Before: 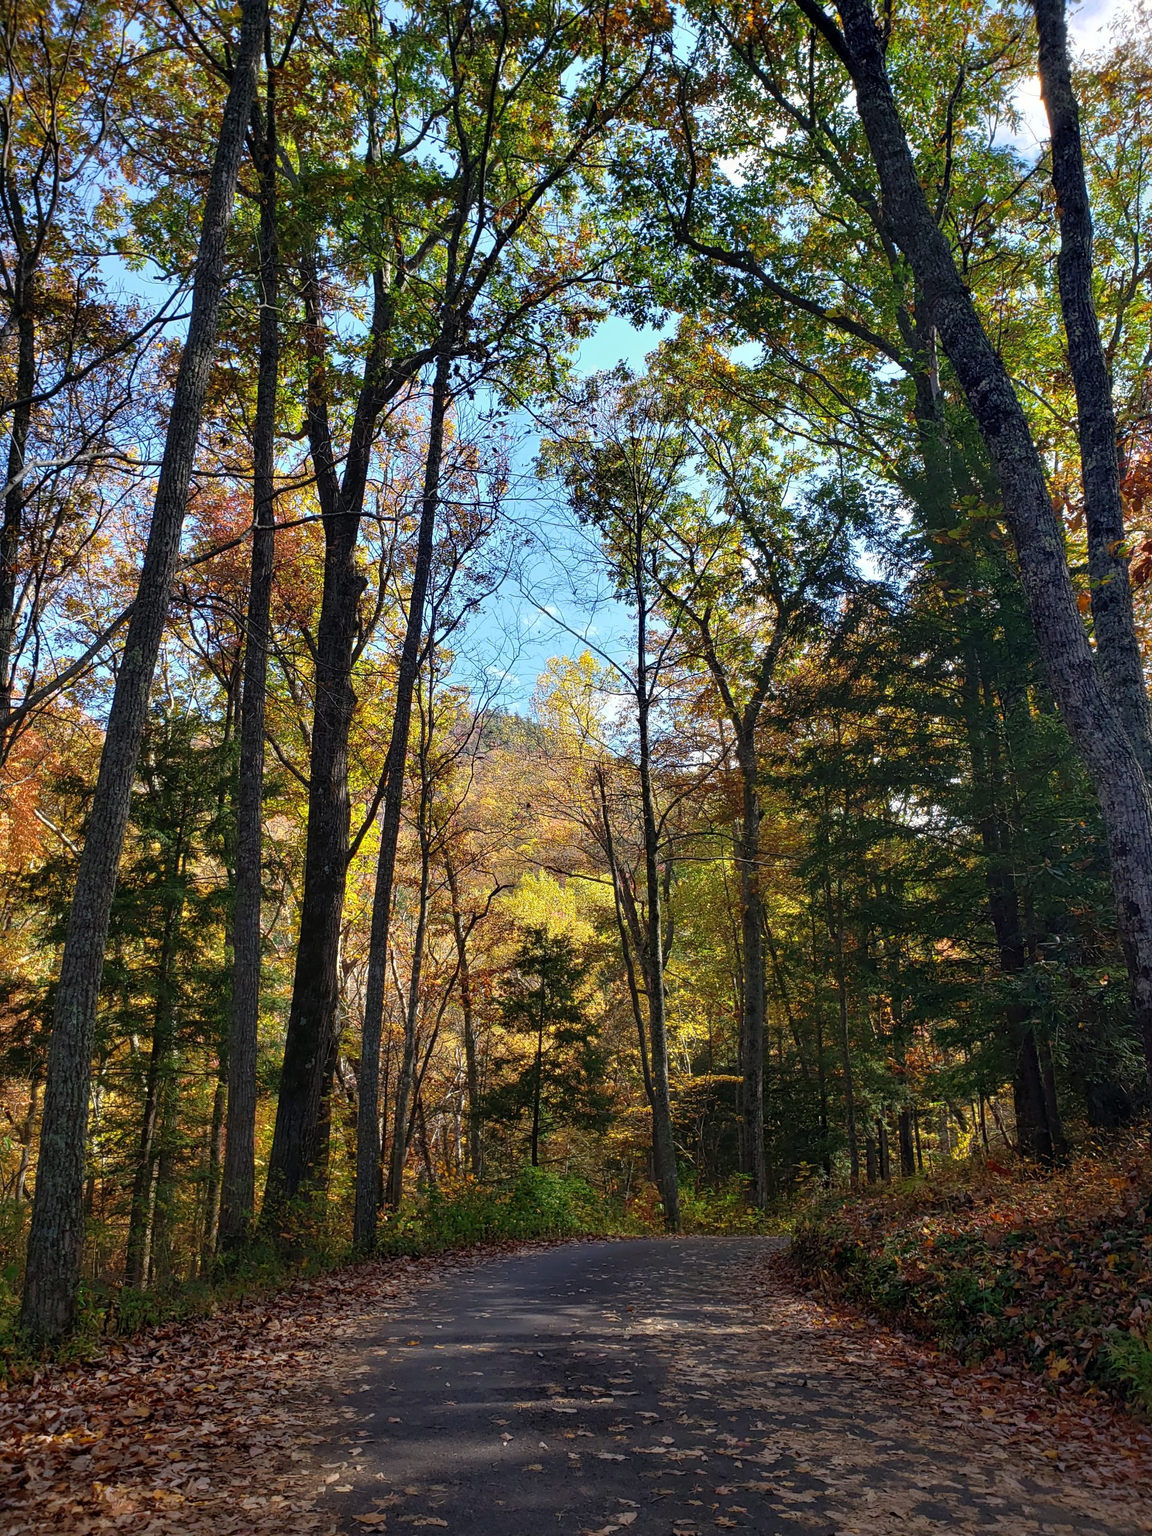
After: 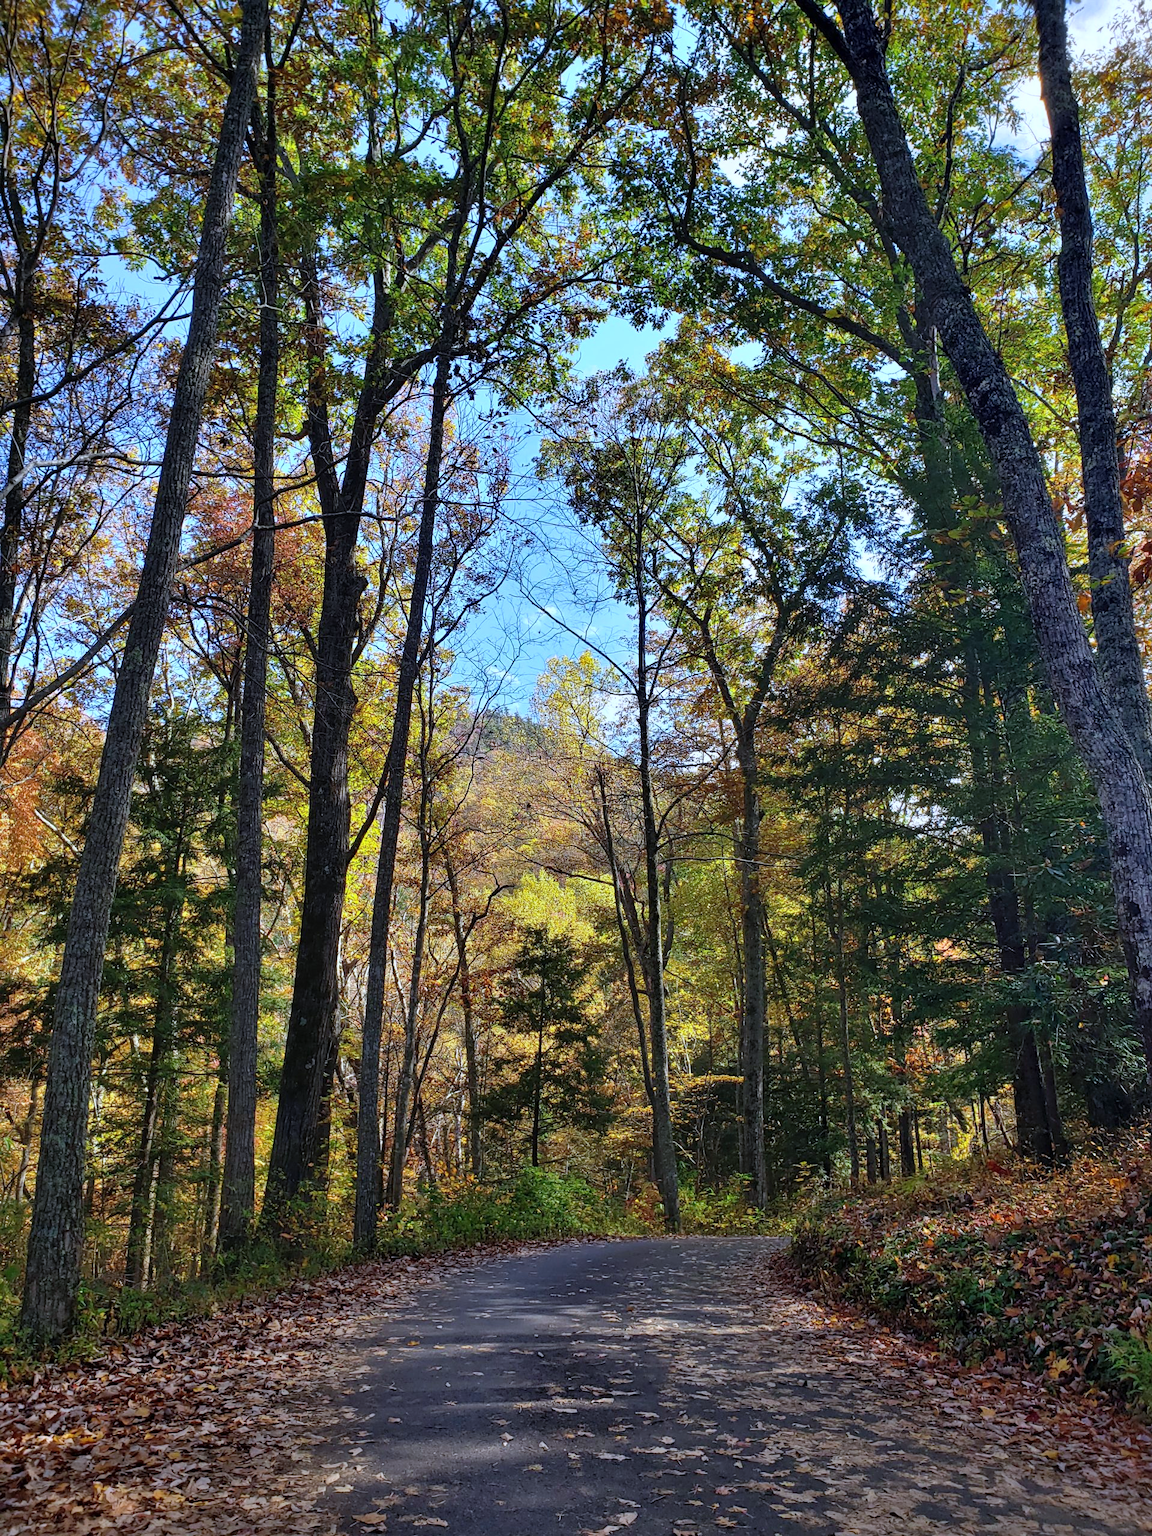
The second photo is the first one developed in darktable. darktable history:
shadows and highlights: soften with gaussian
white balance: red 0.931, blue 1.11
